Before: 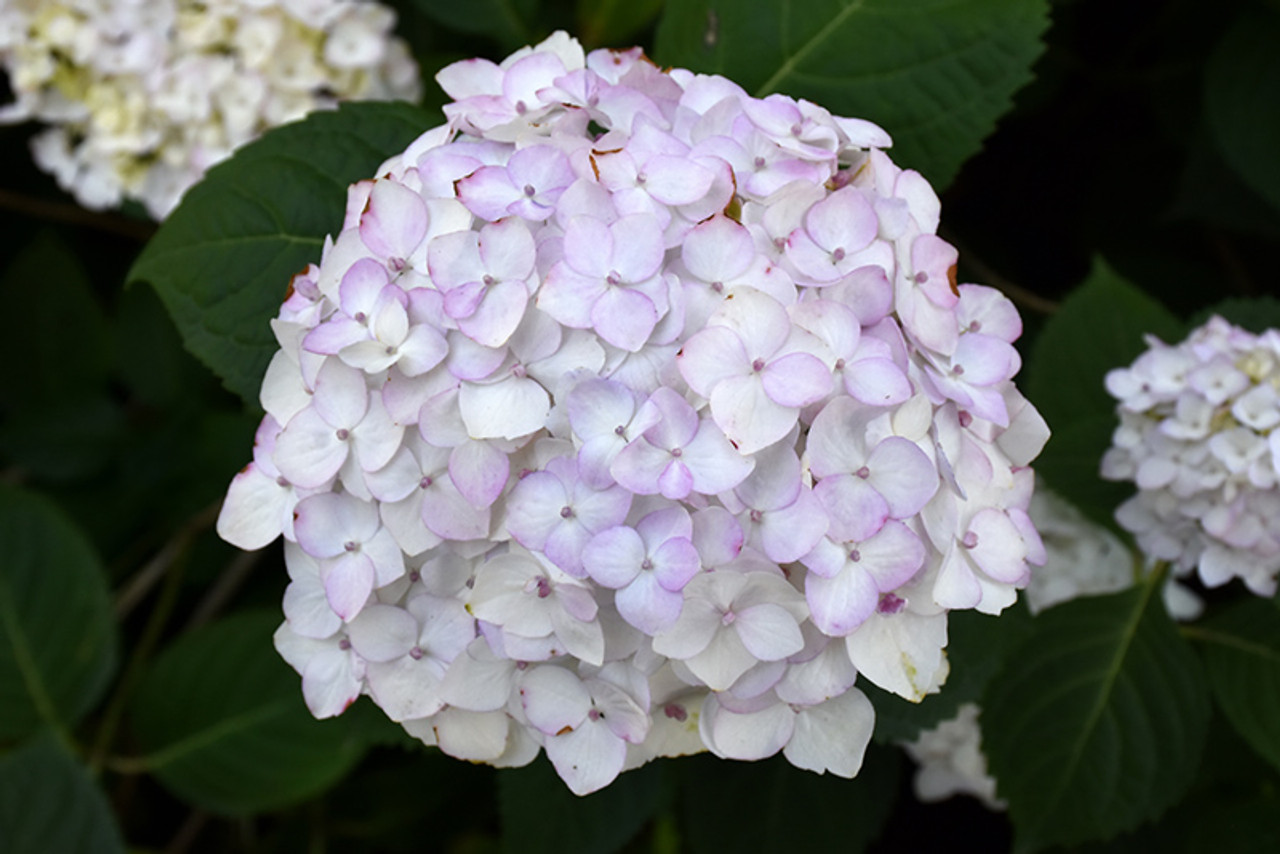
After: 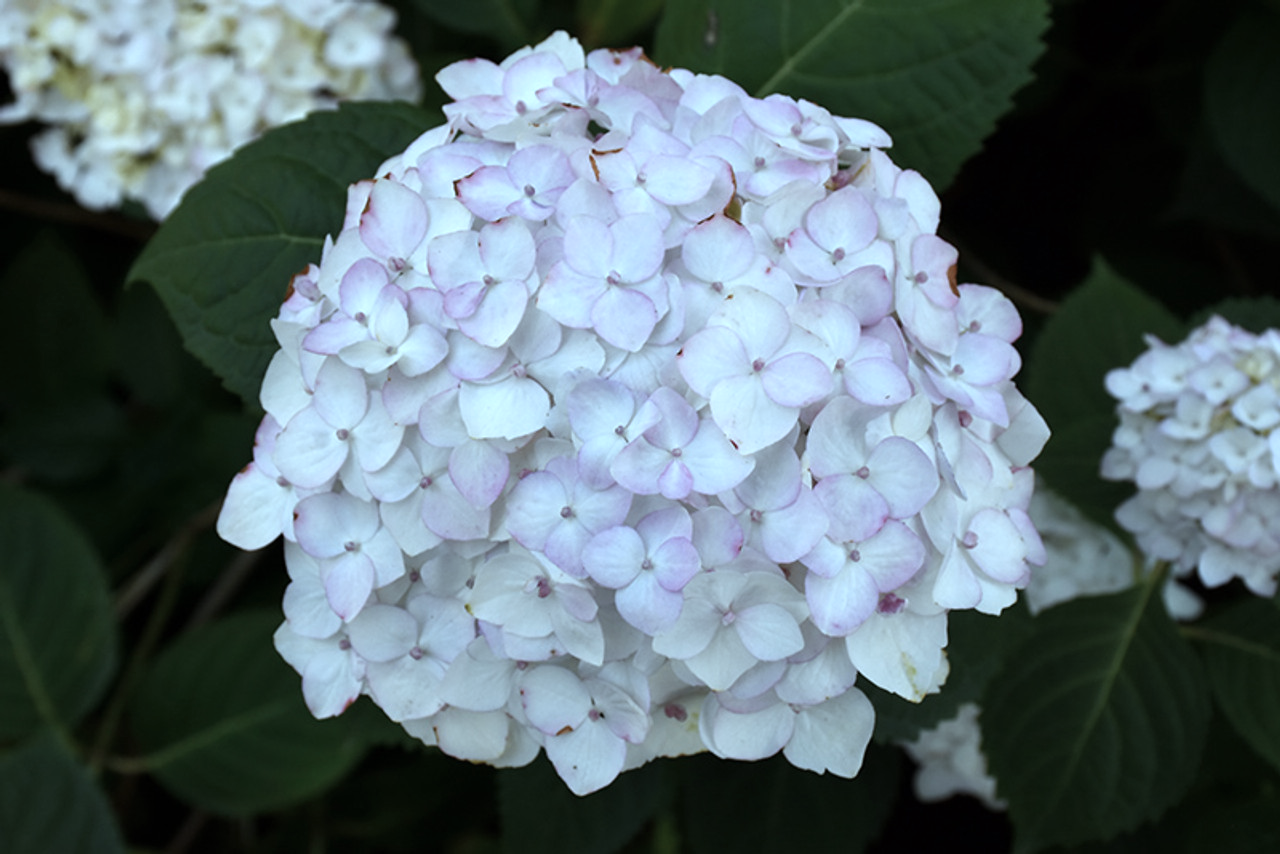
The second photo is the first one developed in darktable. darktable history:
color correction: highlights a* -13.07, highlights b* -17.96, saturation 0.714
